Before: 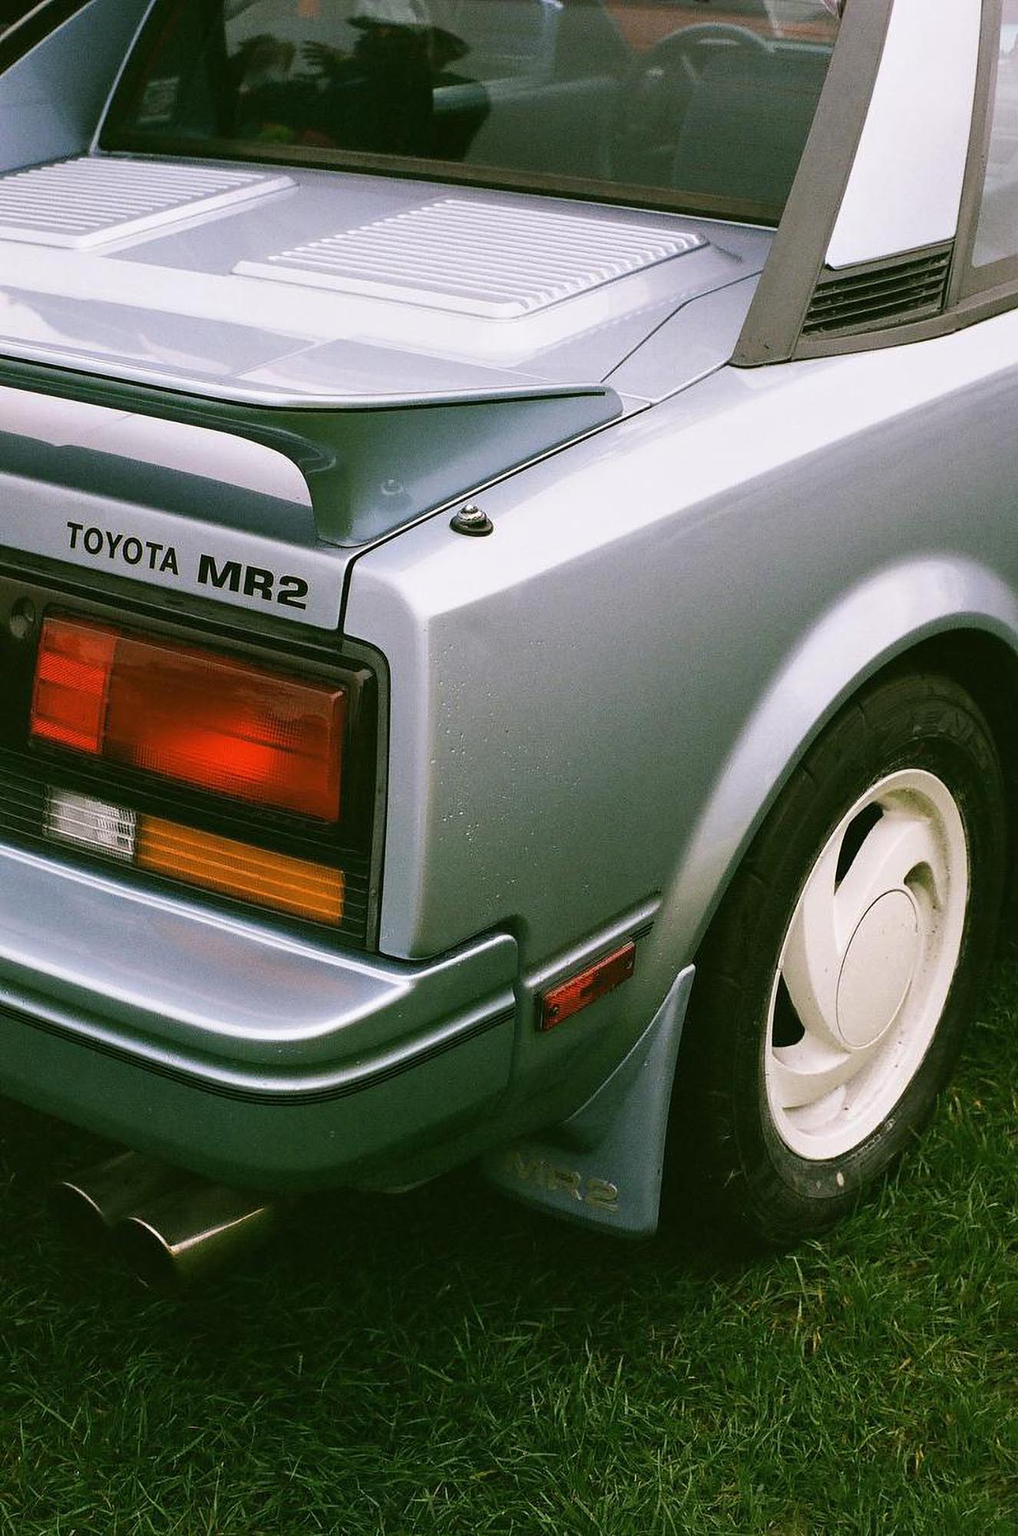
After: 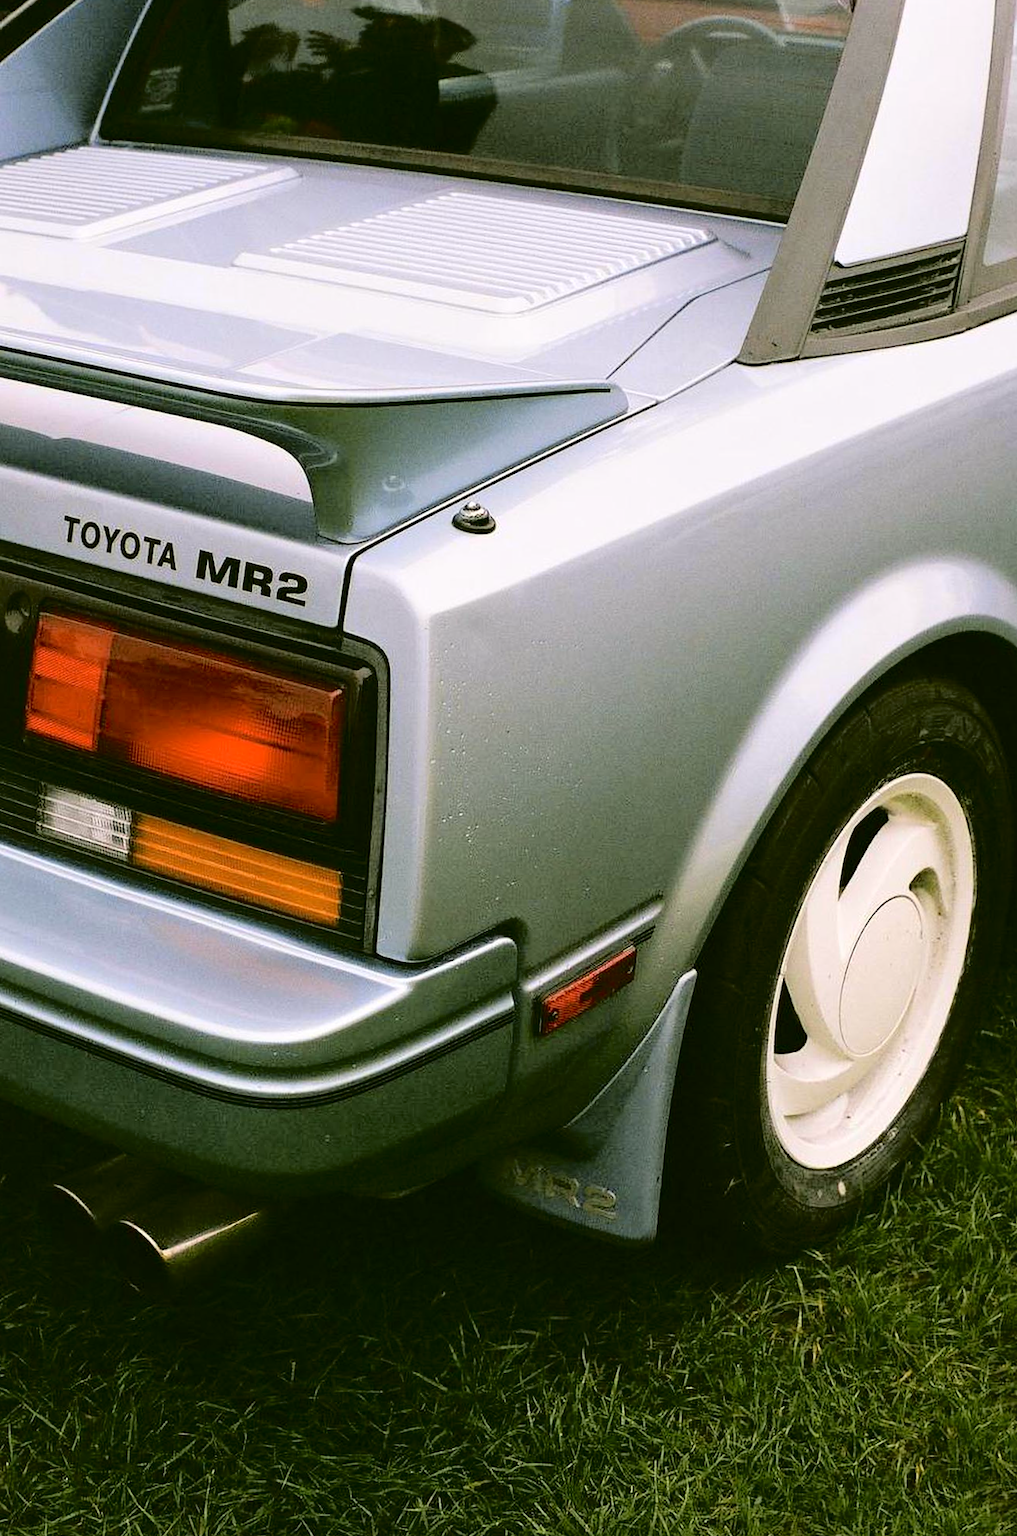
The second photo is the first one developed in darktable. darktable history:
crop and rotate: angle -0.5°
levels: levels [0, 0.492, 0.984]
tone curve: curves: ch0 [(0, 0) (0.058, 0.039) (0.168, 0.123) (0.282, 0.327) (0.45, 0.534) (0.676, 0.751) (0.89, 0.919) (1, 1)]; ch1 [(0, 0) (0.094, 0.081) (0.285, 0.299) (0.385, 0.403) (0.447, 0.455) (0.495, 0.496) (0.544, 0.552) (0.589, 0.612) (0.722, 0.728) (1, 1)]; ch2 [(0, 0) (0.257, 0.217) (0.43, 0.421) (0.498, 0.507) (0.531, 0.544) (0.56, 0.579) (0.625, 0.66) (1, 1)], color space Lab, independent channels, preserve colors none
